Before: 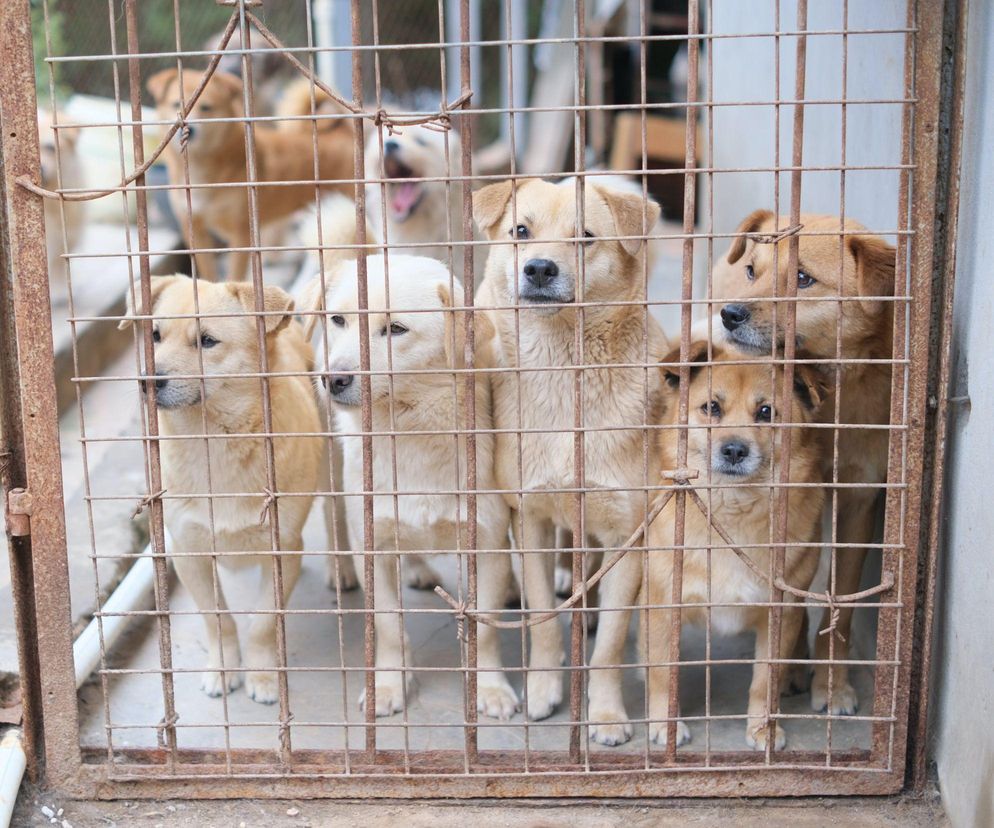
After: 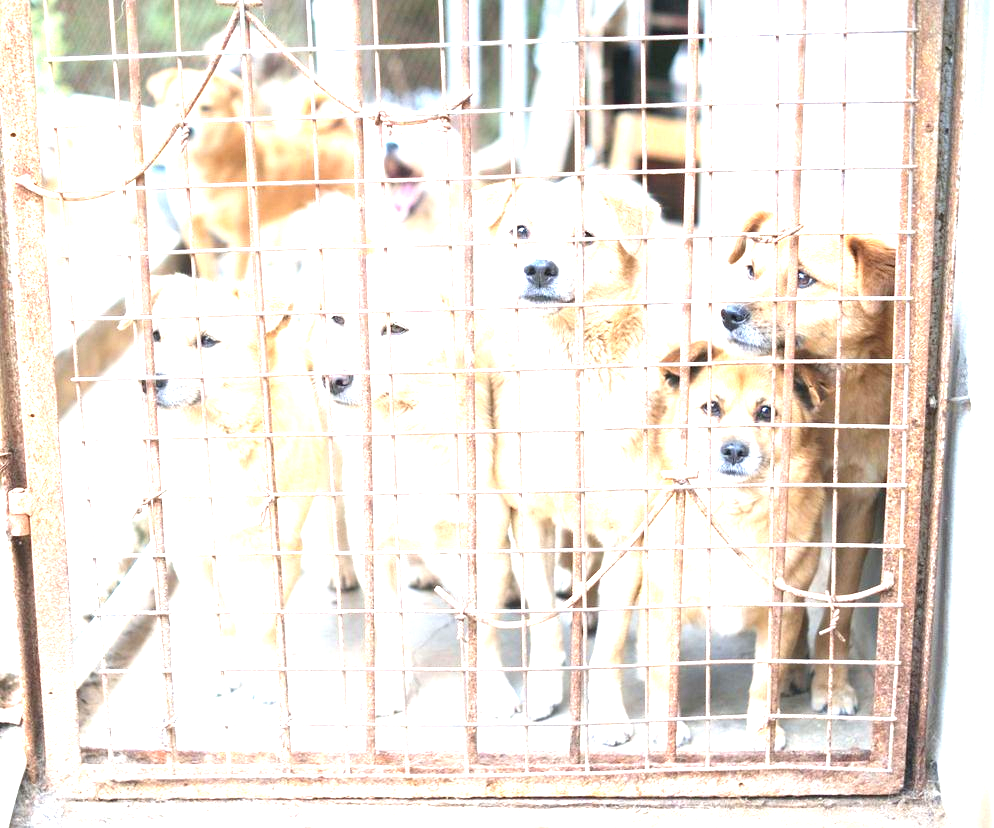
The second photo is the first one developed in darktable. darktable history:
exposure: exposure 2 EV, compensate exposure bias true, compensate highlight preservation false
white balance: red 0.978, blue 0.999
